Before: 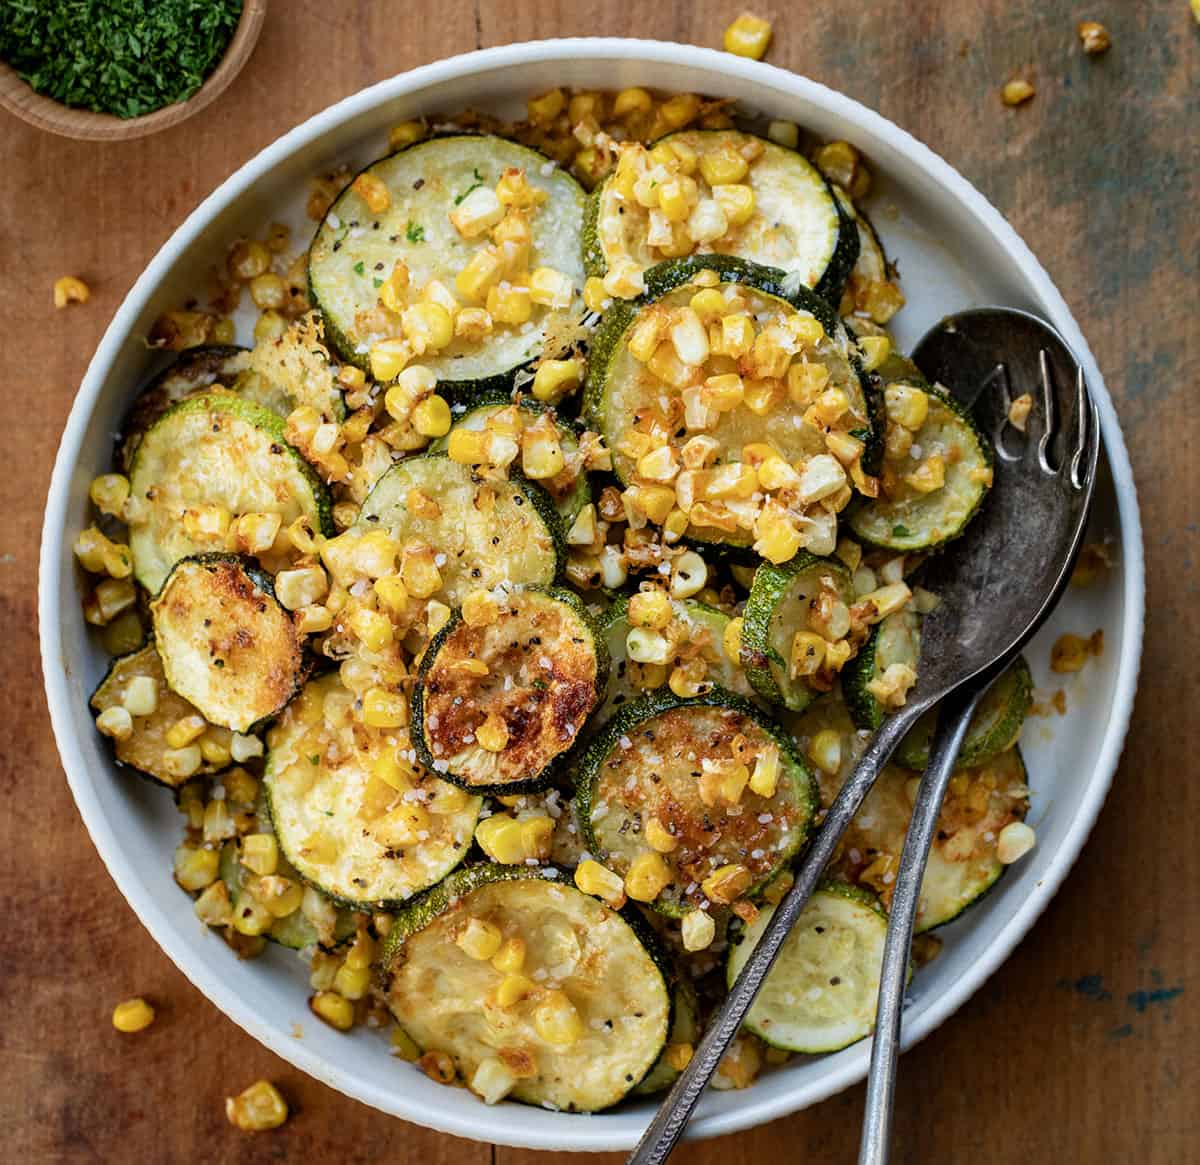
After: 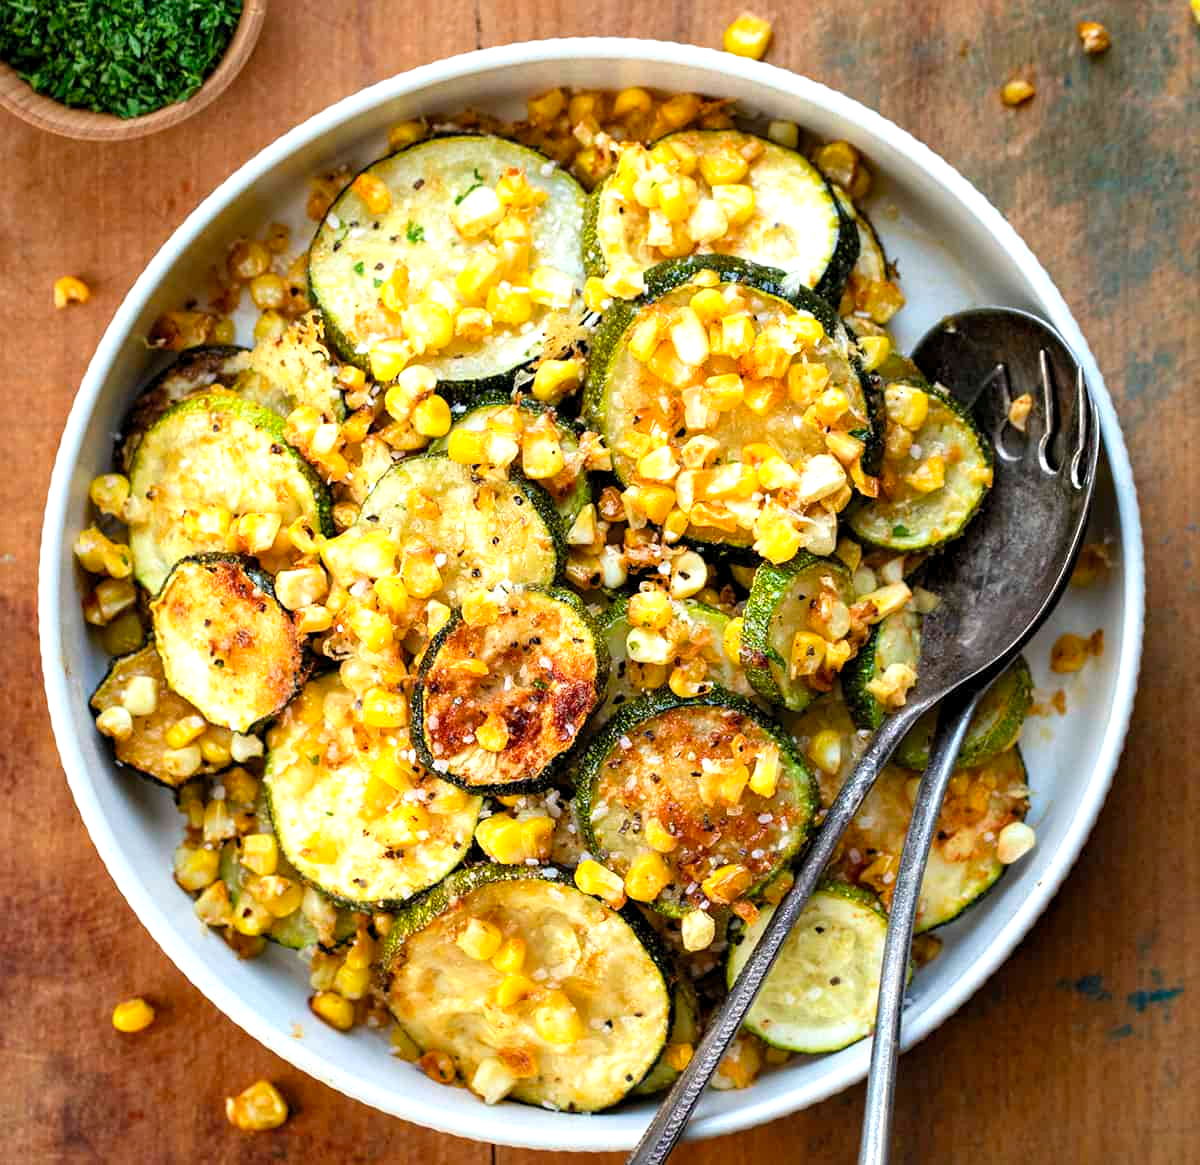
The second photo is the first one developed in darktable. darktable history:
levels: levels [0.018, 0.493, 1]
exposure: black level correction 0, exposure 0.696 EV, compensate highlight preservation false
